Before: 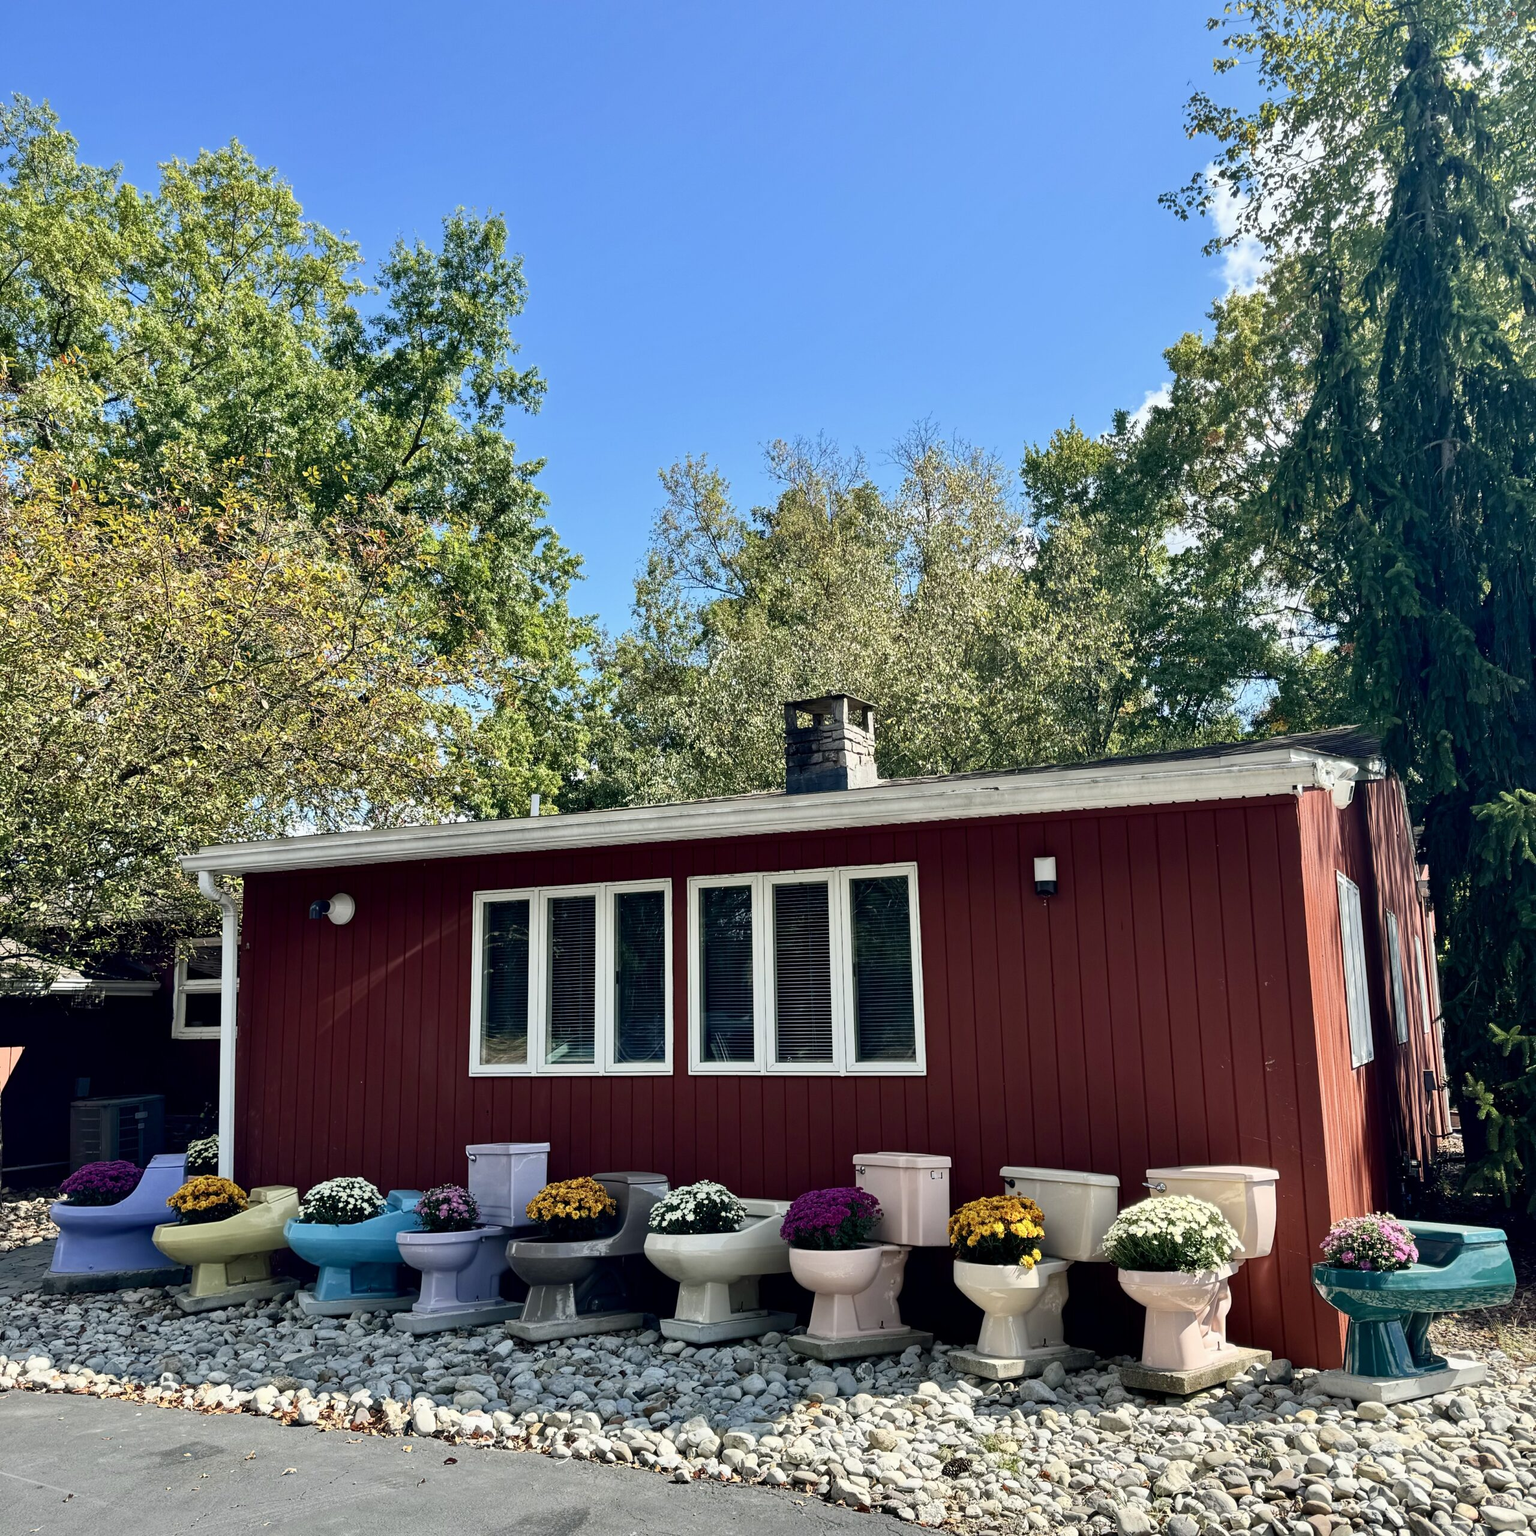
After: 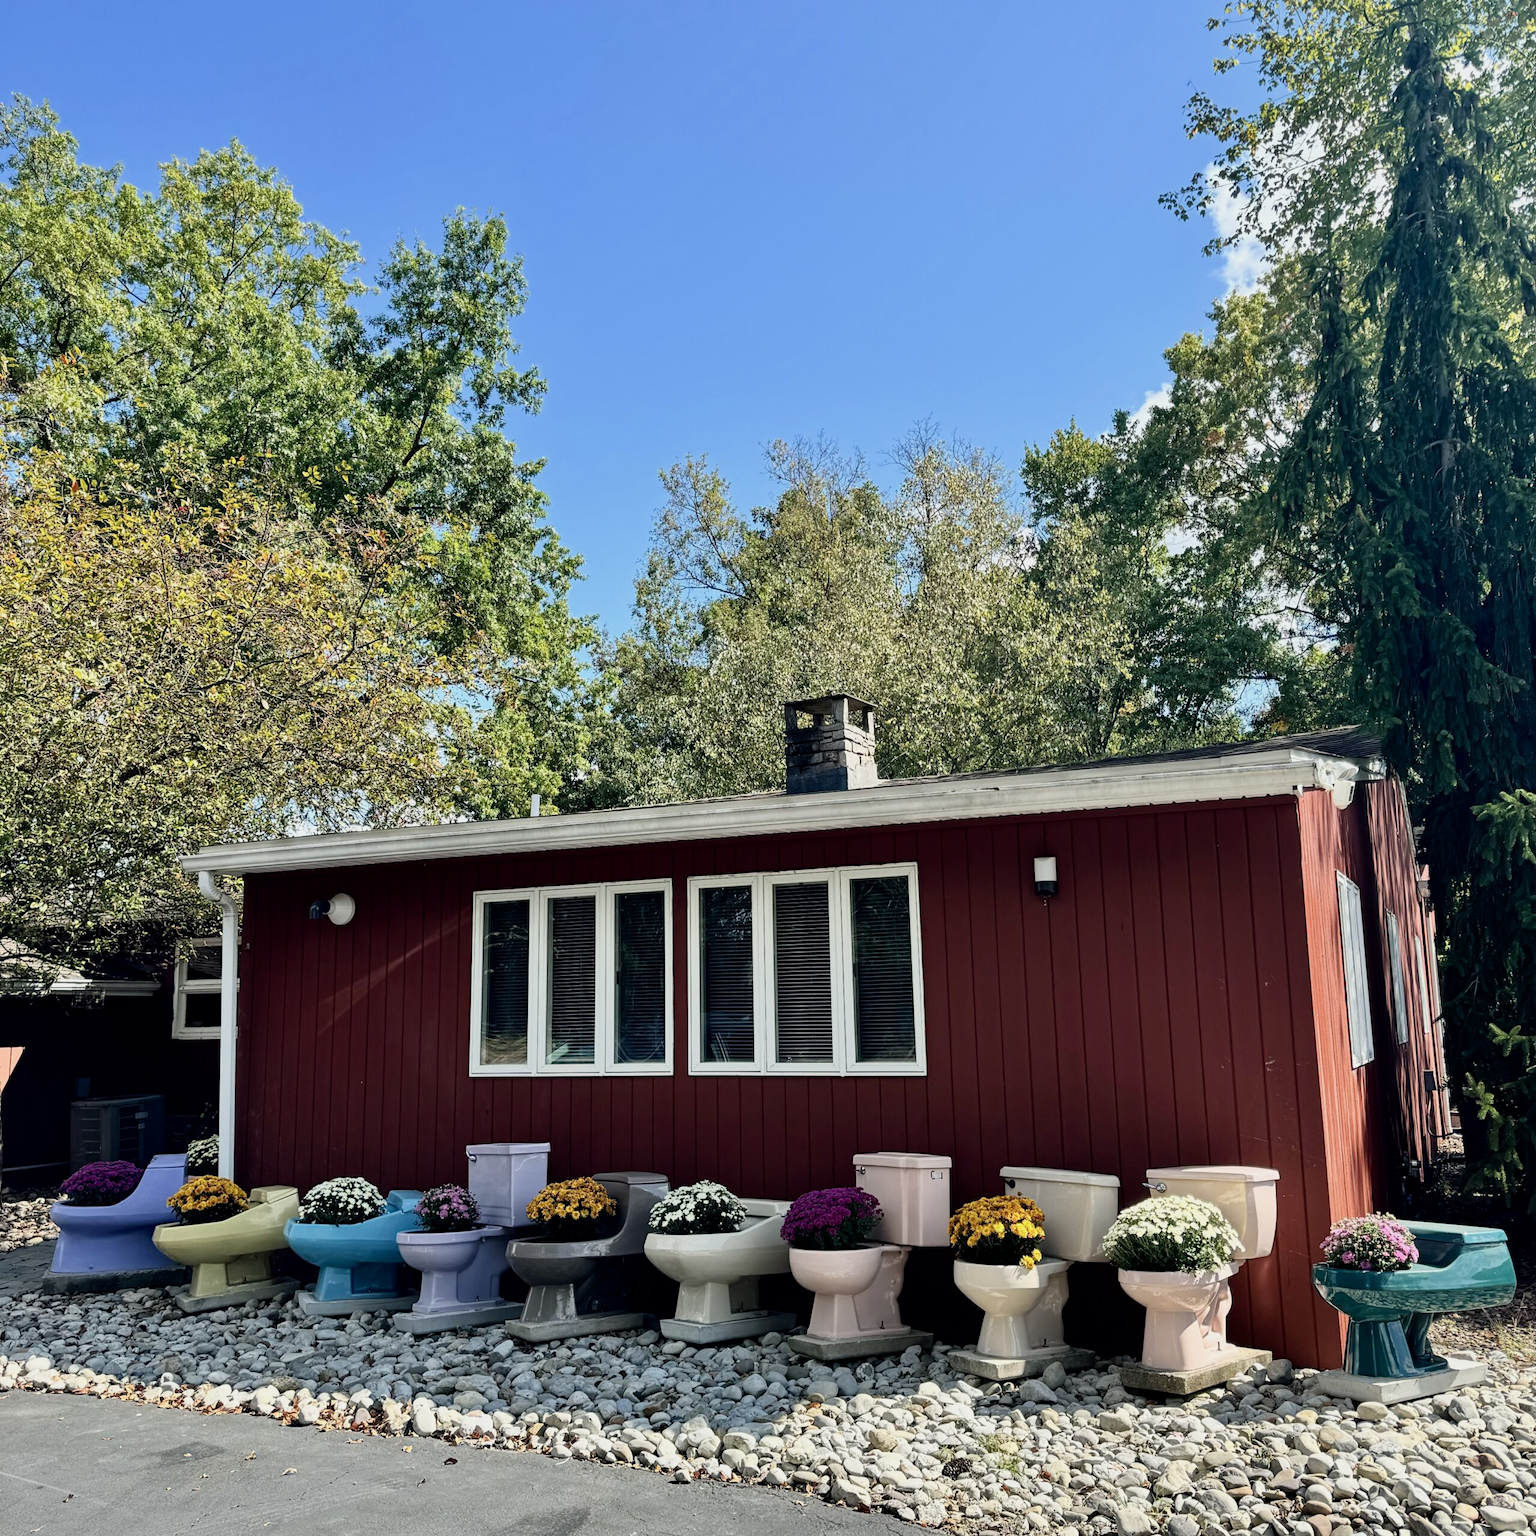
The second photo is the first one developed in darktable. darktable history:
filmic rgb: black relative exposure -9.6 EV, white relative exposure 3.03 EV, hardness 6.15
